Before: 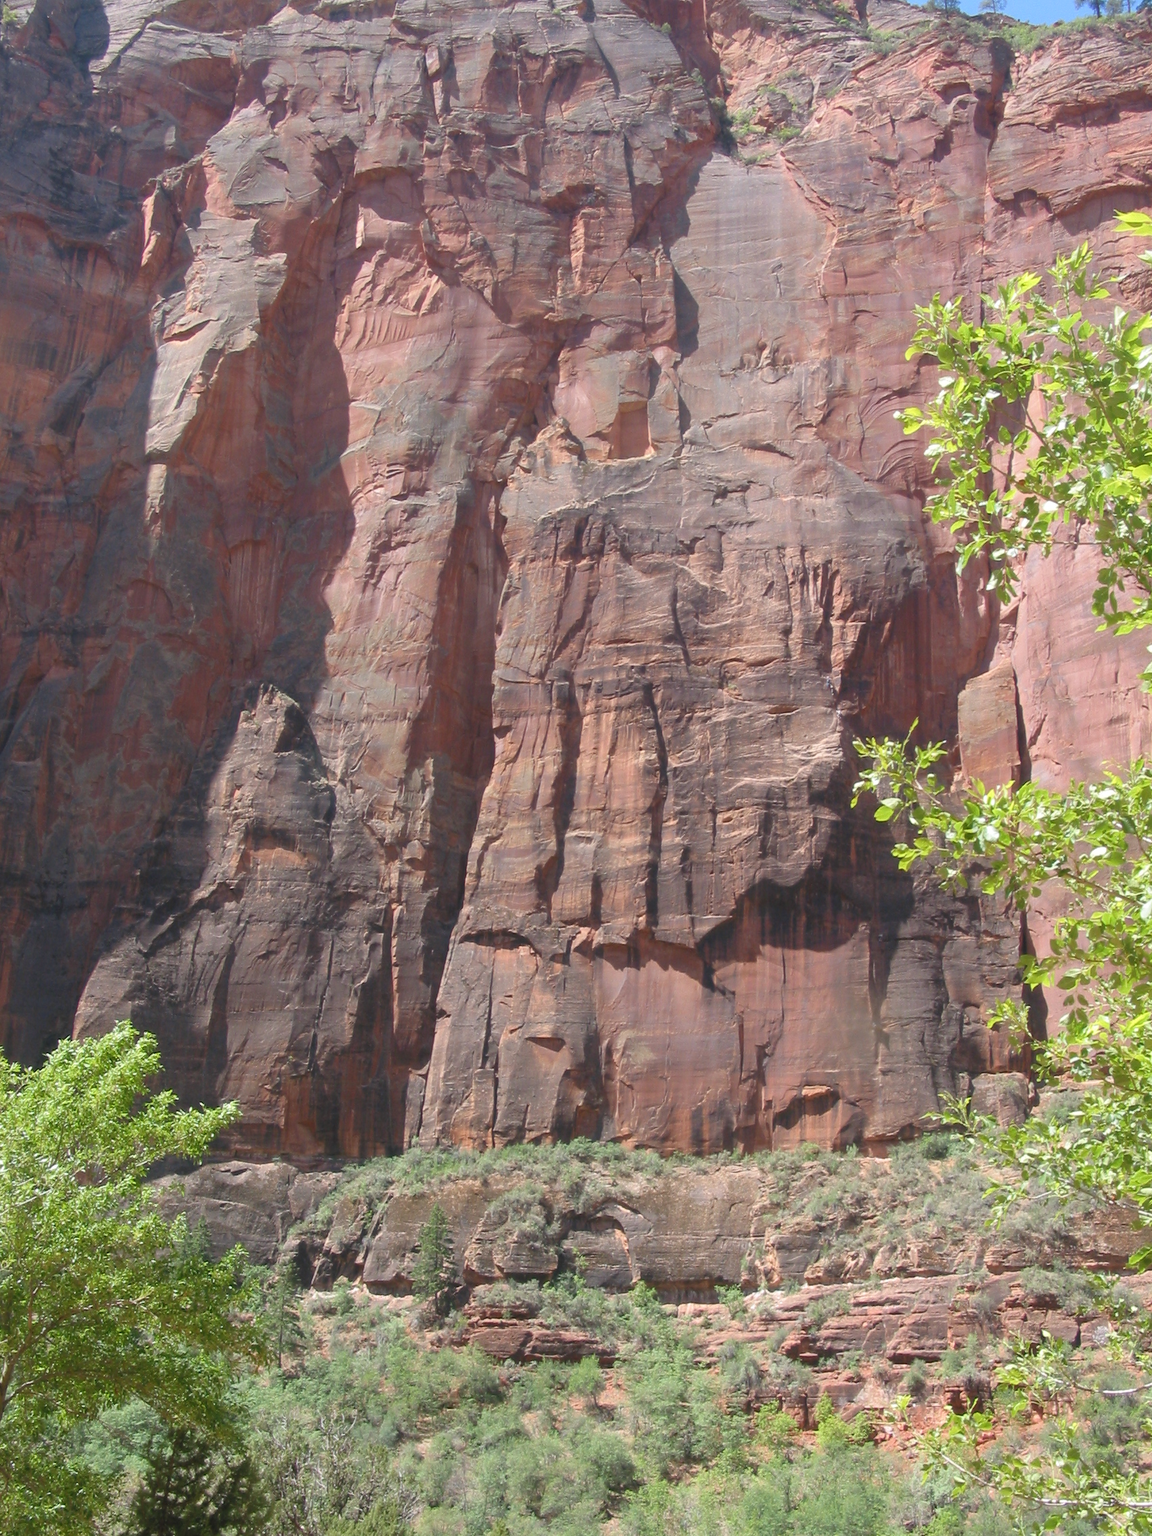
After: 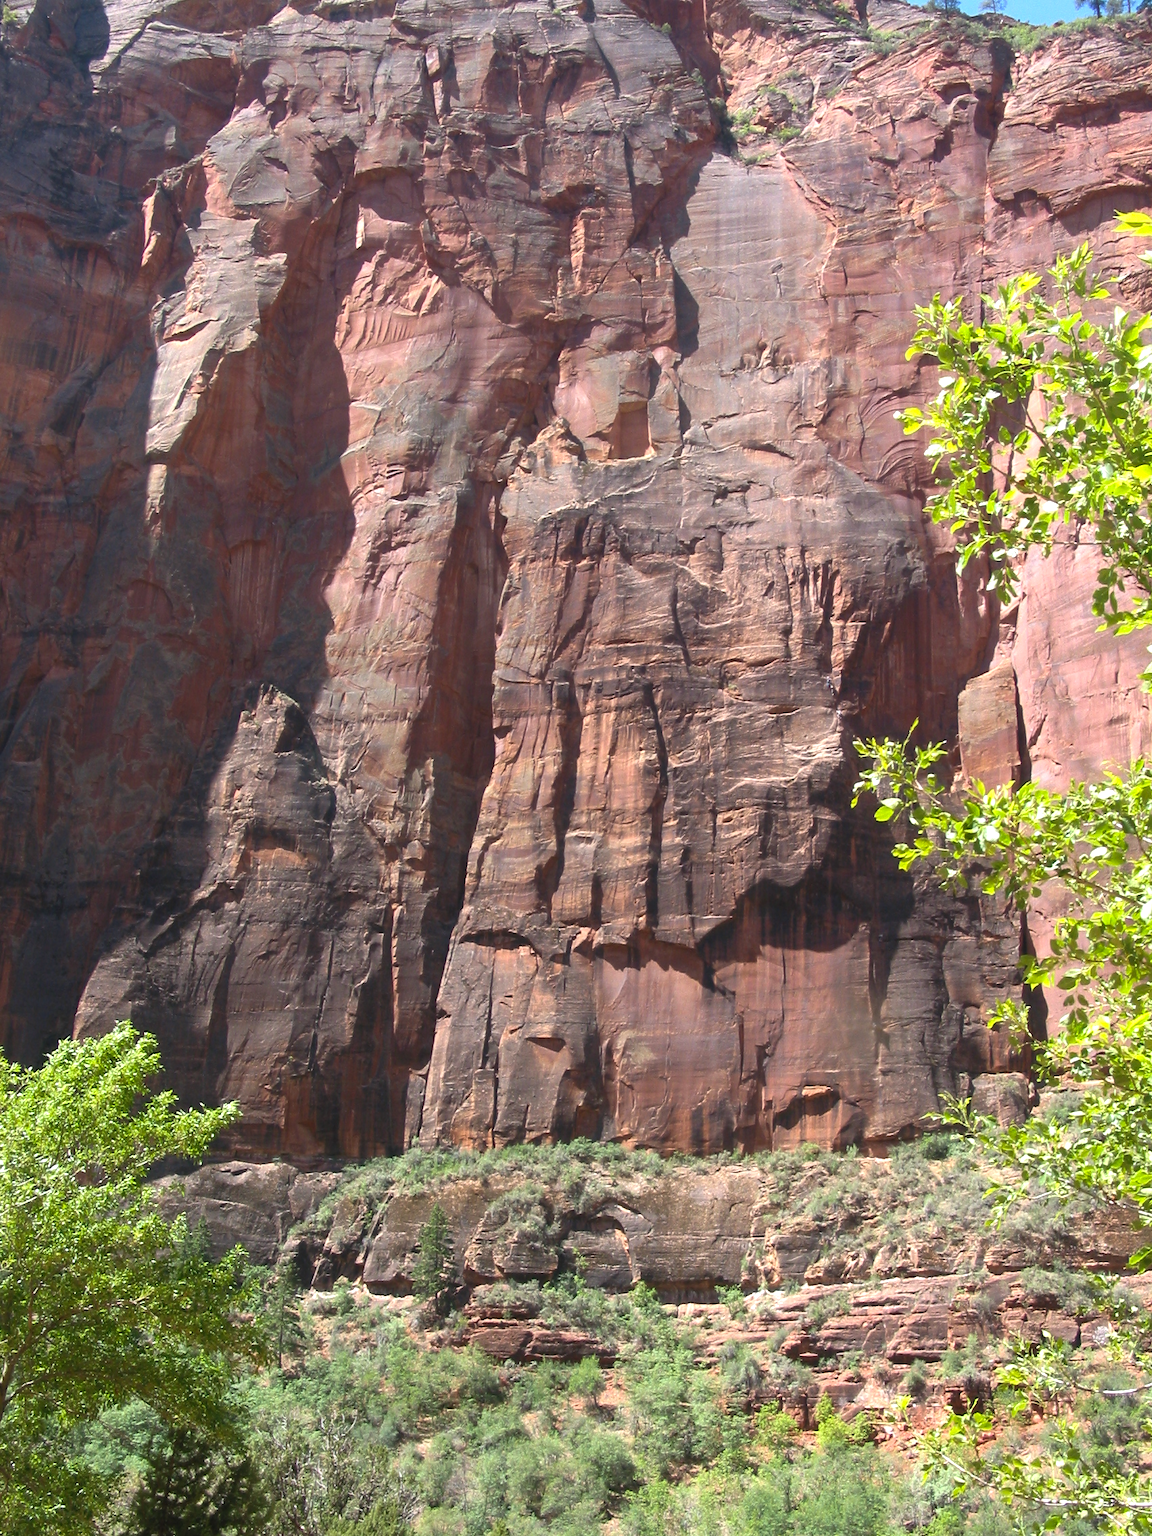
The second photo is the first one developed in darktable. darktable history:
color balance rgb: perceptual brilliance grading › highlights 14.29%, perceptual brilliance grading › mid-tones -5.92%, perceptual brilliance grading › shadows -26.83%, global vibrance 31.18%
tone equalizer: on, module defaults
